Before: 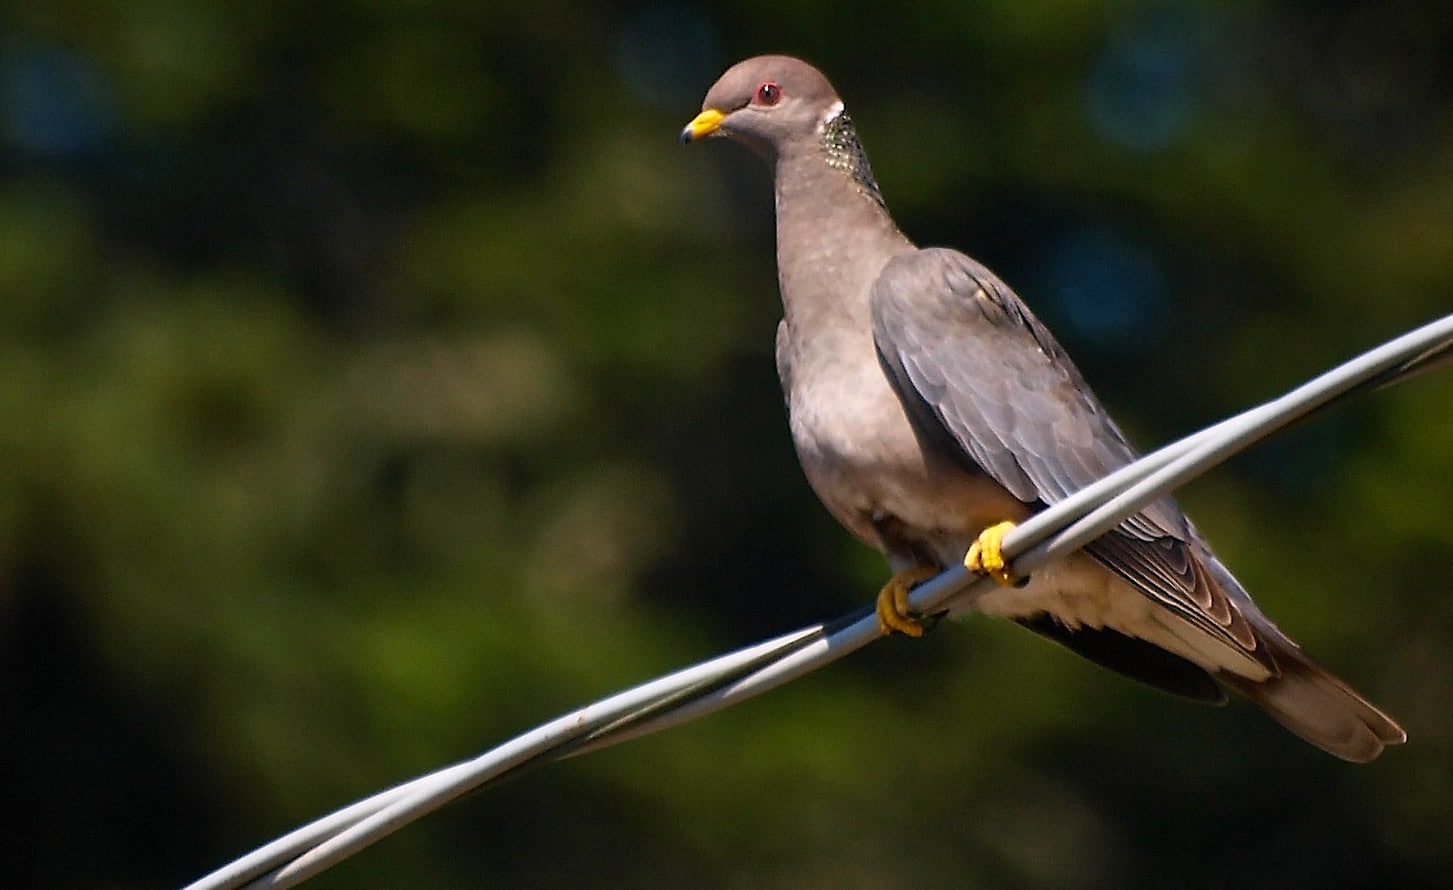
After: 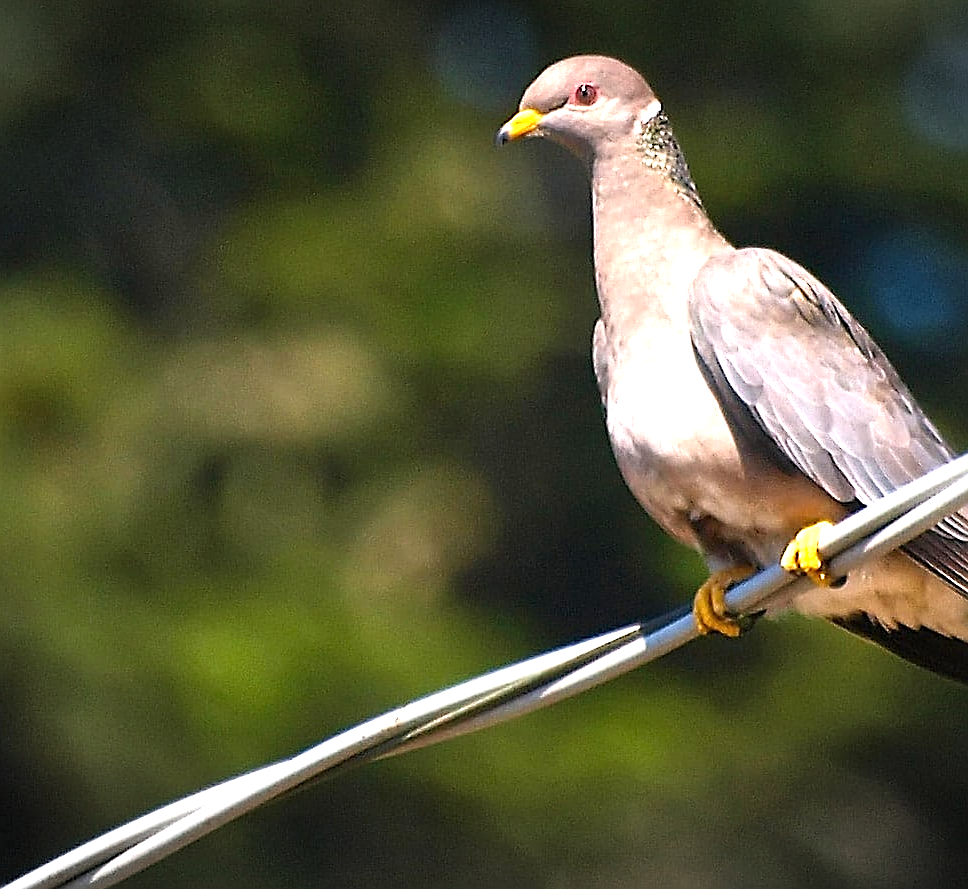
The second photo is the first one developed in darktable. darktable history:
exposure: black level correction 0, exposure 1.45 EV, compensate exposure bias true, compensate highlight preservation false
crop and rotate: left 12.648%, right 20.685%
sharpen: amount 0.75
vignetting: fall-off start 100%, brightness -0.282, width/height ratio 1.31
